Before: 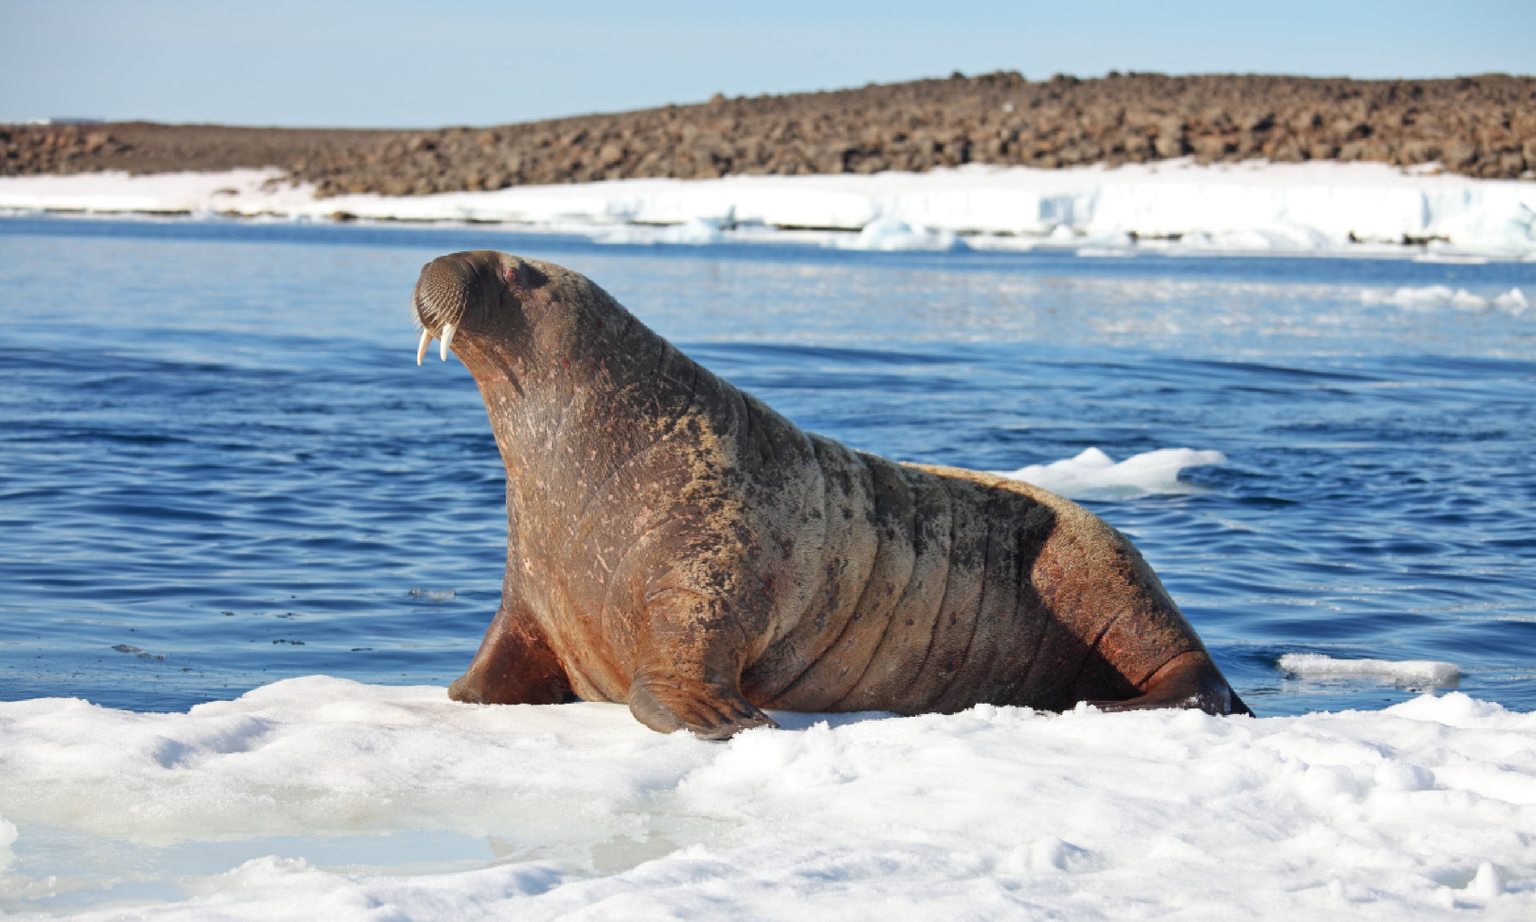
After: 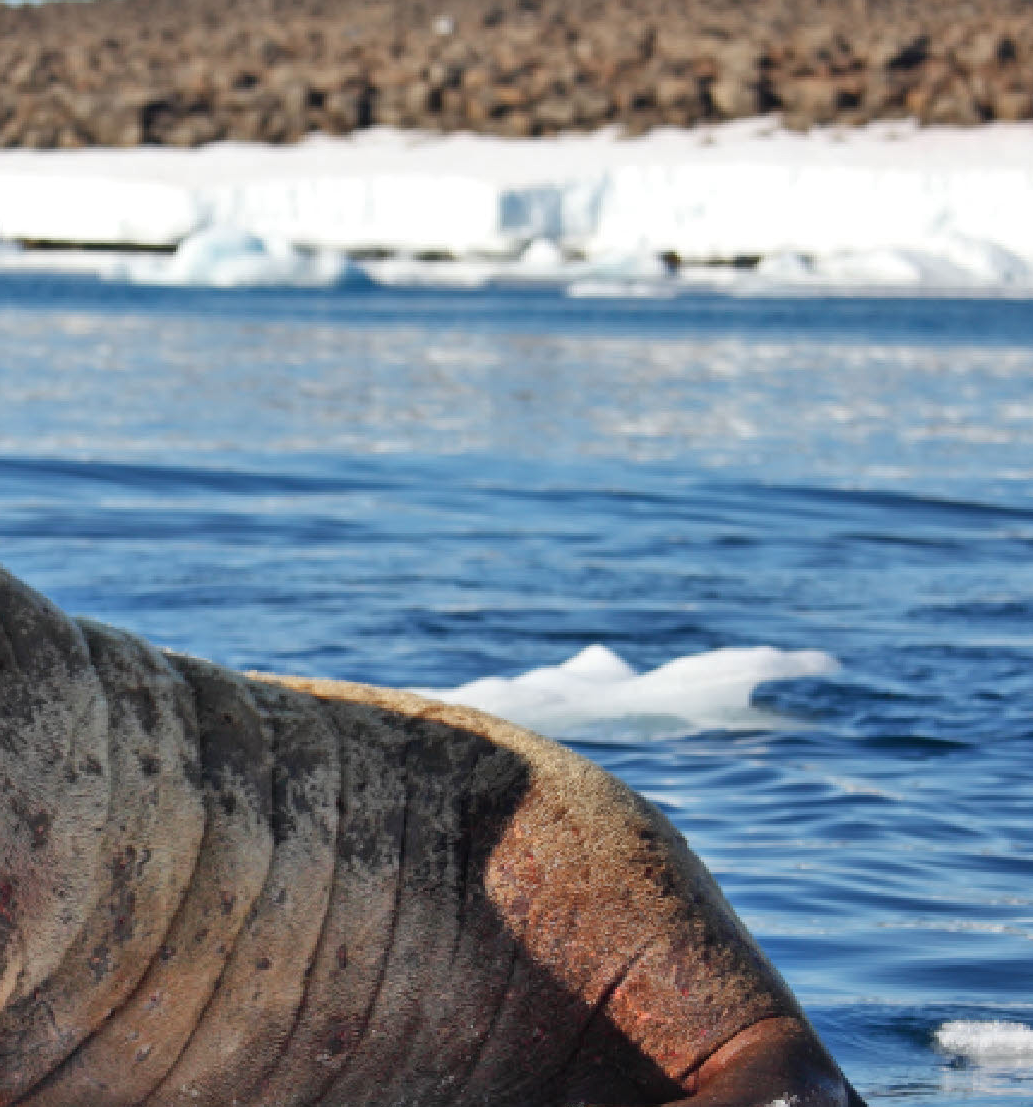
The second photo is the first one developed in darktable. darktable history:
shadows and highlights: soften with gaussian
crop and rotate: left 49.849%, top 10.14%, right 13.232%, bottom 23.92%
